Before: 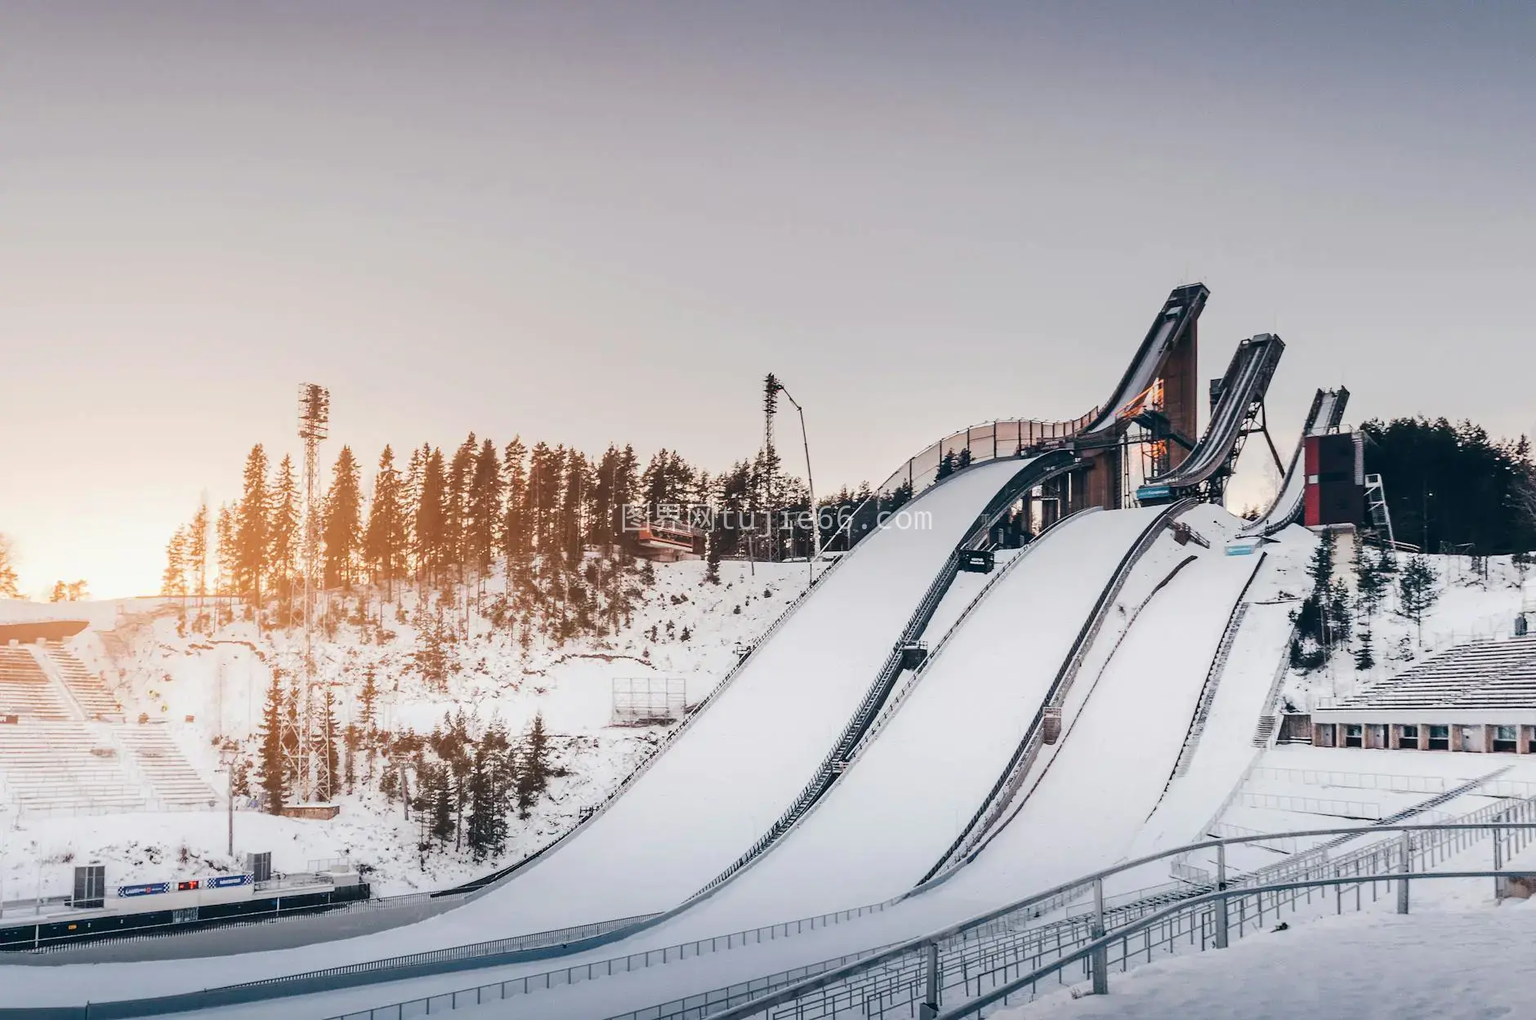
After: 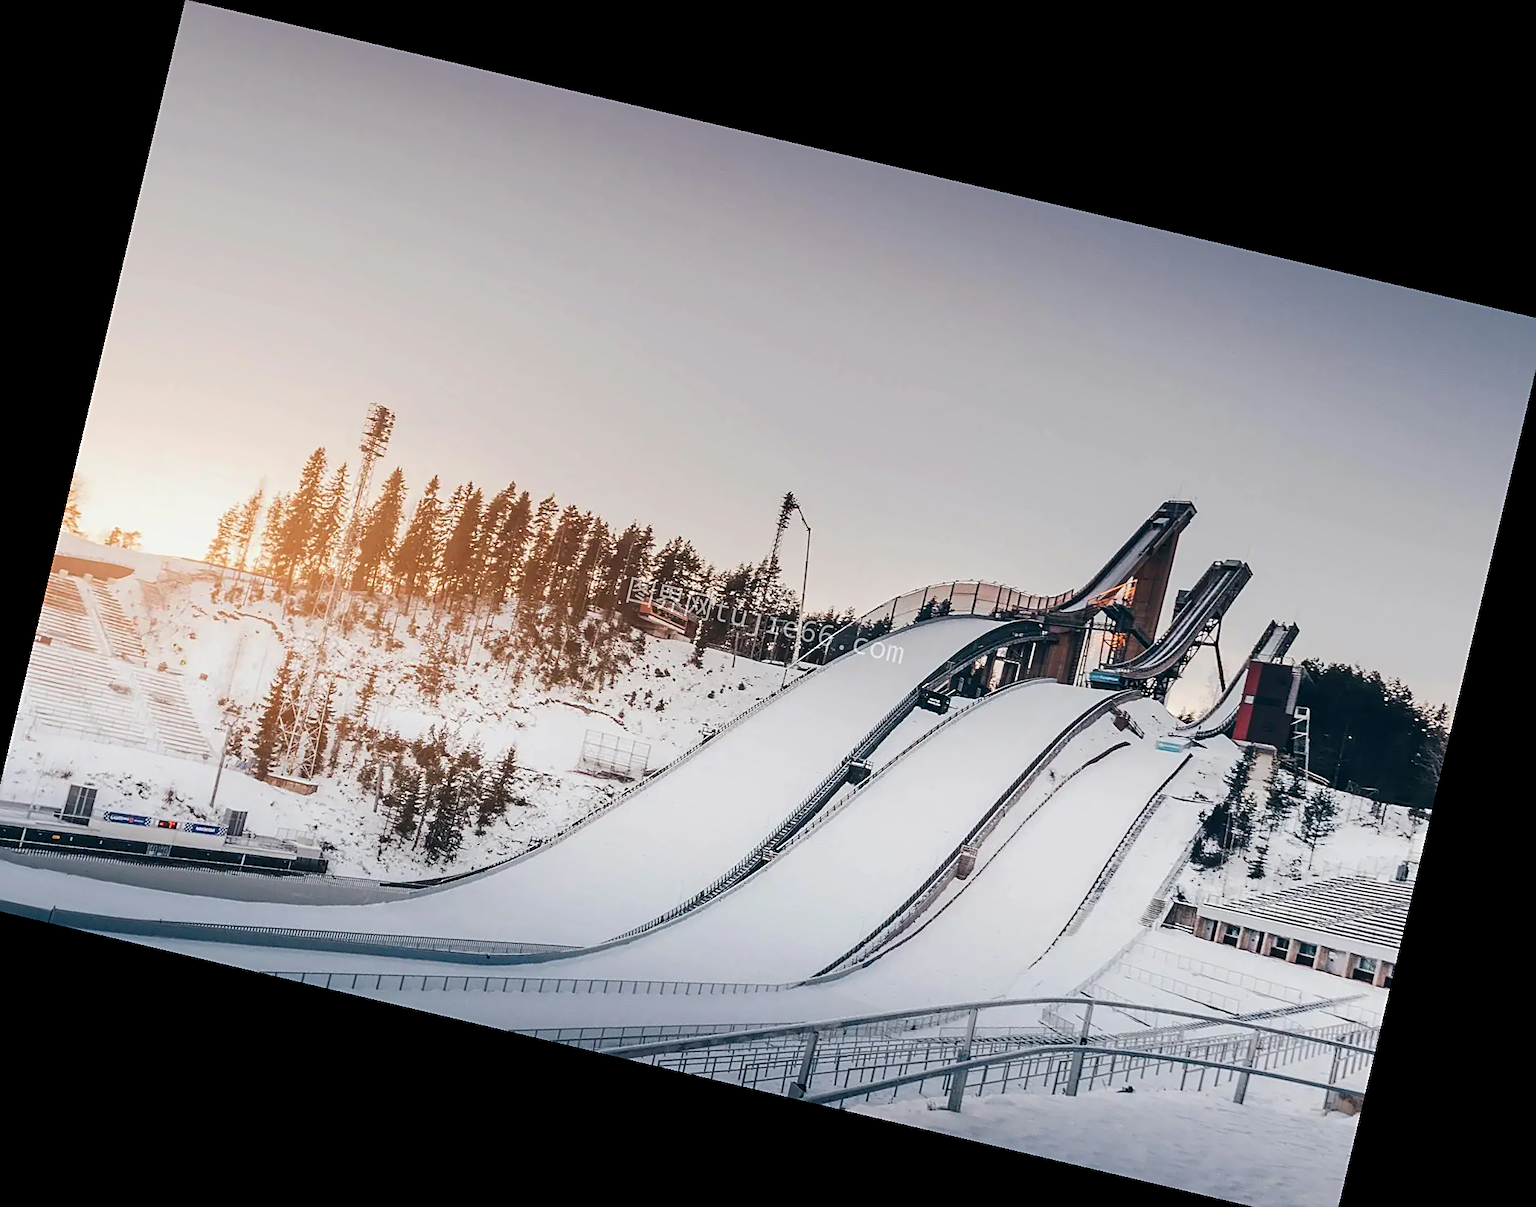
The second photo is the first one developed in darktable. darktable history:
exposure: exposure -0.072 EV, compensate highlight preservation false
crop and rotate: left 1.774%, right 0.633%, bottom 1.28%
sharpen: on, module defaults
rotate and perspective: rotation 13.27°, automatic cropping off
